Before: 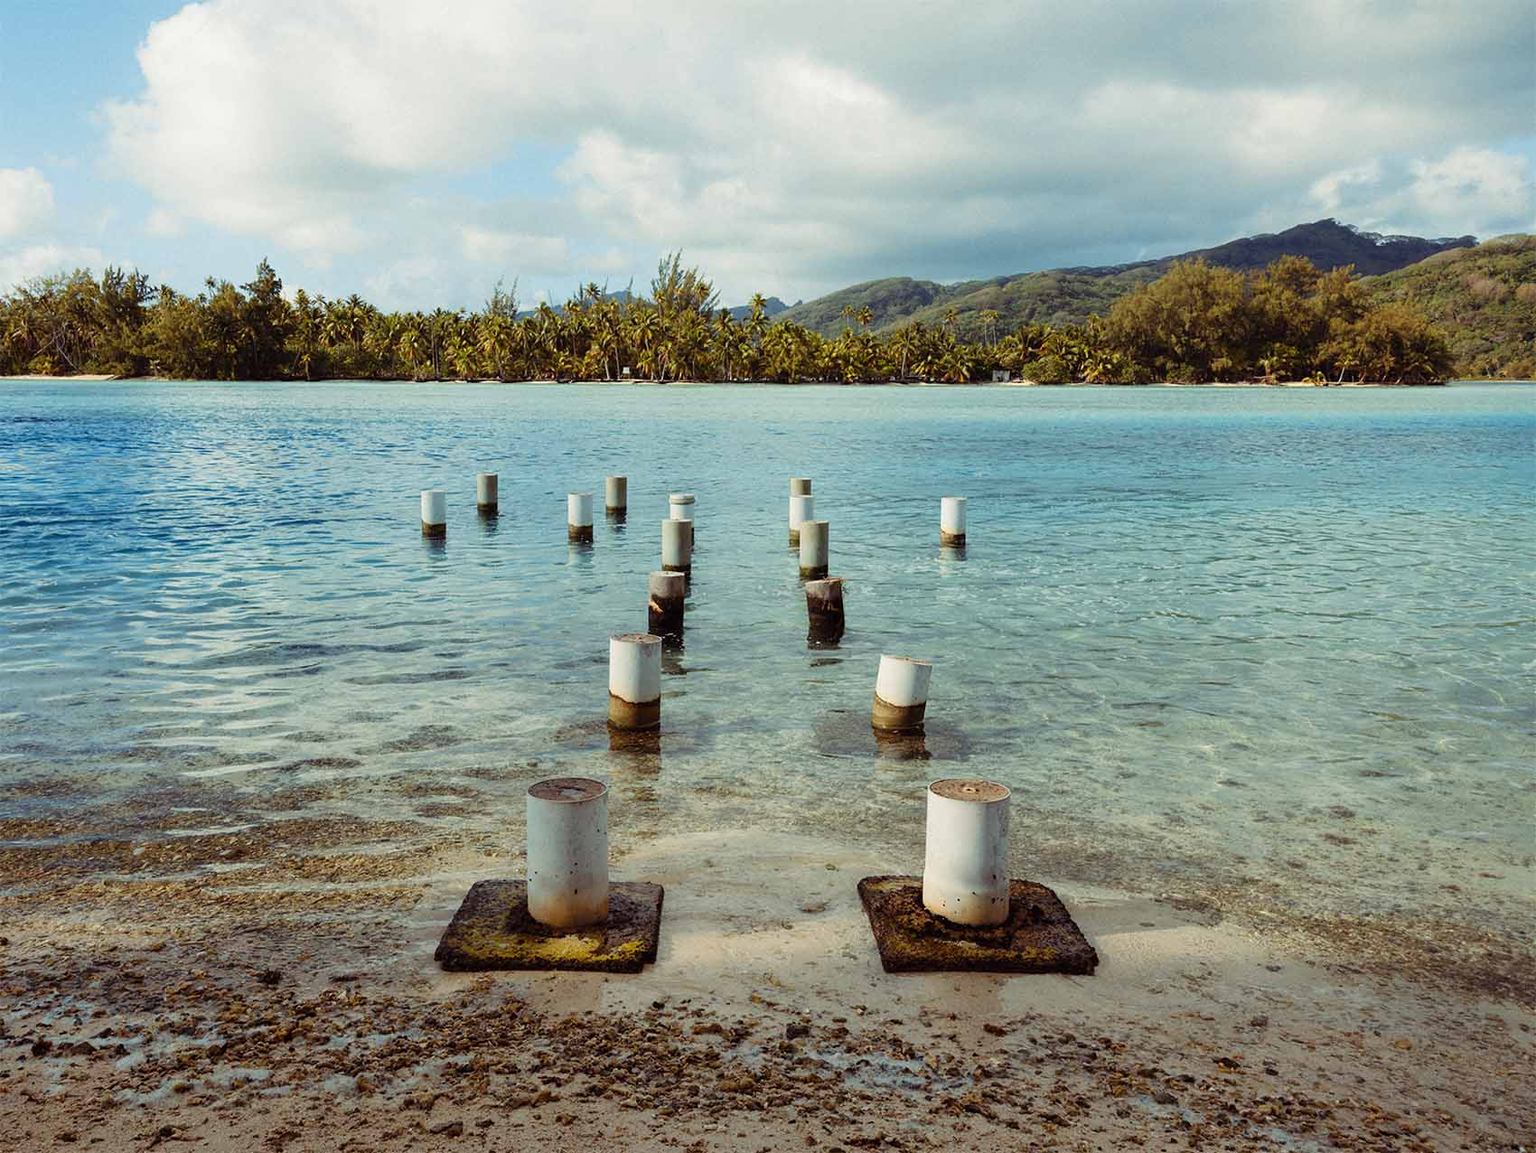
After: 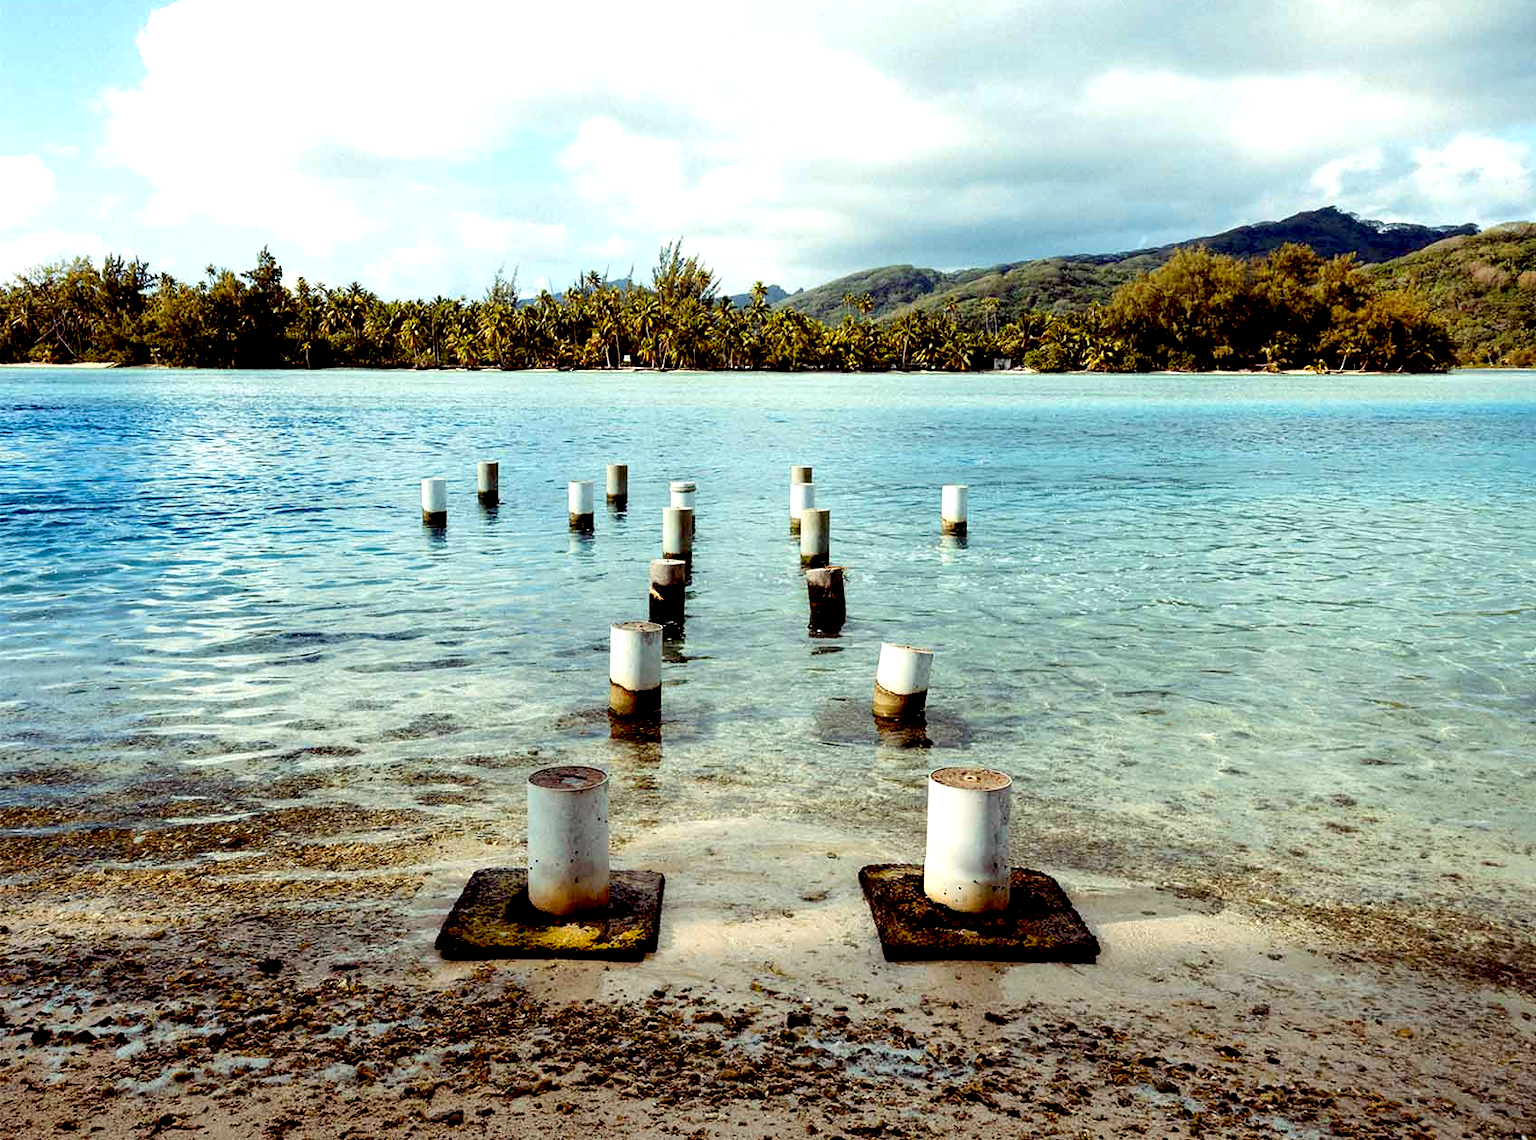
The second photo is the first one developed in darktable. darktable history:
crop: top 1.161%, right 0.088%
tone equalizer: -8 EV -0.435 EV, -7 EV -0.418 EV, -6 EV -0.297 EV, -5 EV -0.213 EV, -3 EV 0.237 EV, -2 EV 0.315 EV, -1 EV 0.401 EV, +0 EV 0.439 EV, edges refinement/feathering 500, mask exposure compensation -1.57 EV, preserve details no
exposure: black level correction 0.032, exposure 0.316 EV, compensate exposure bias true, compensate highlight preservation false
